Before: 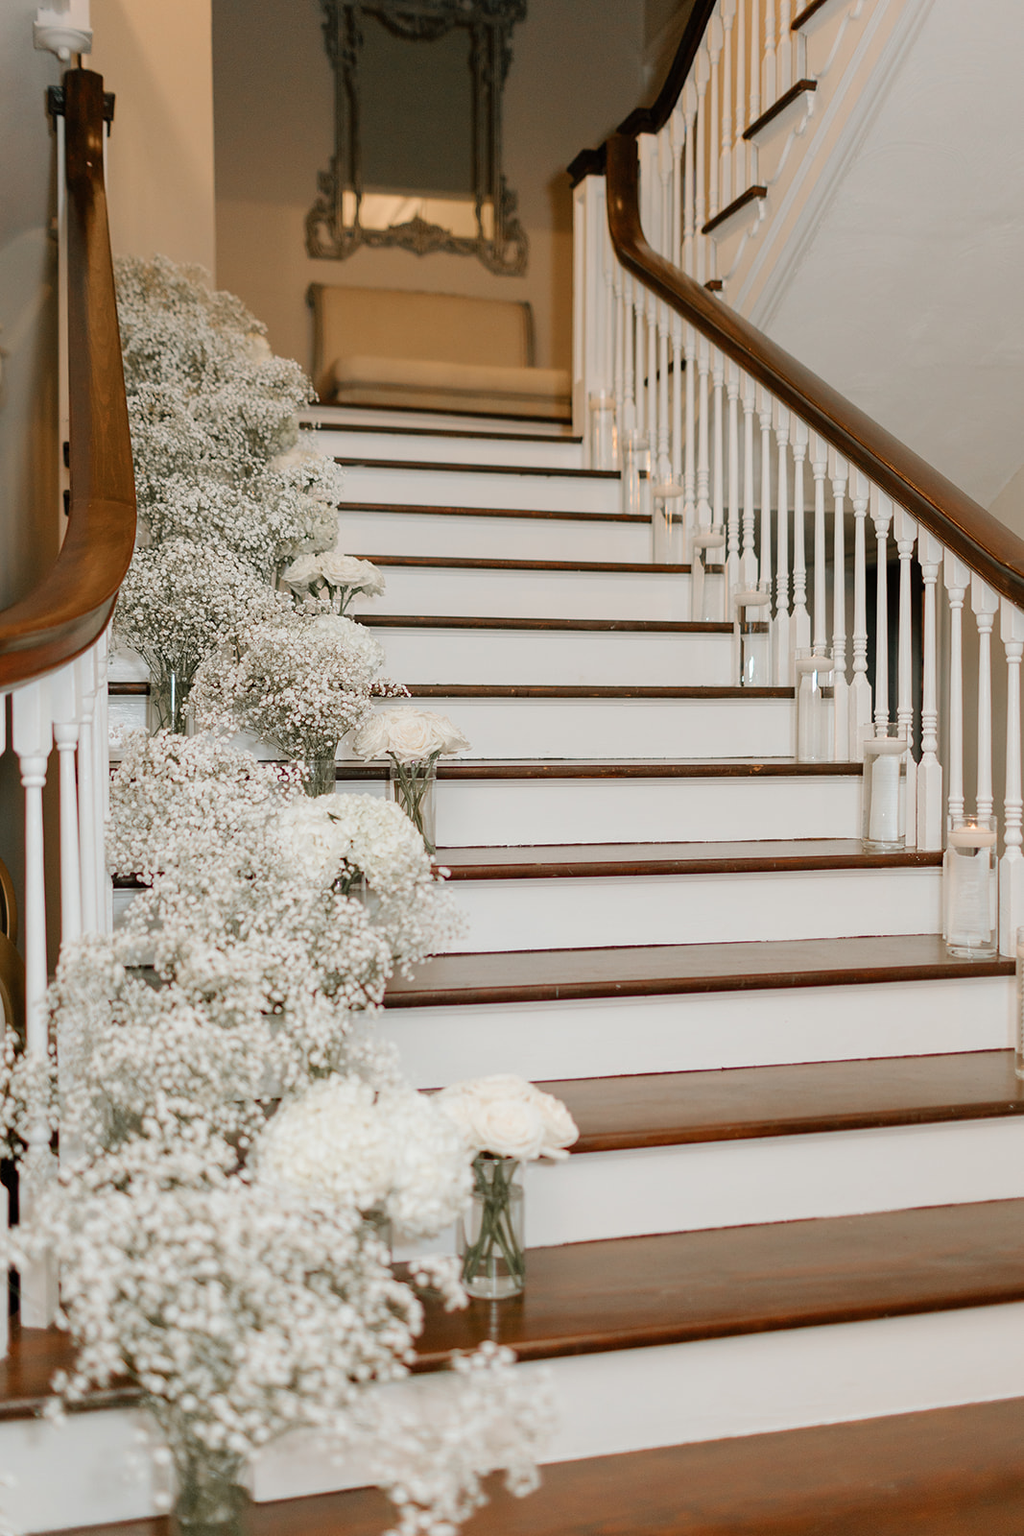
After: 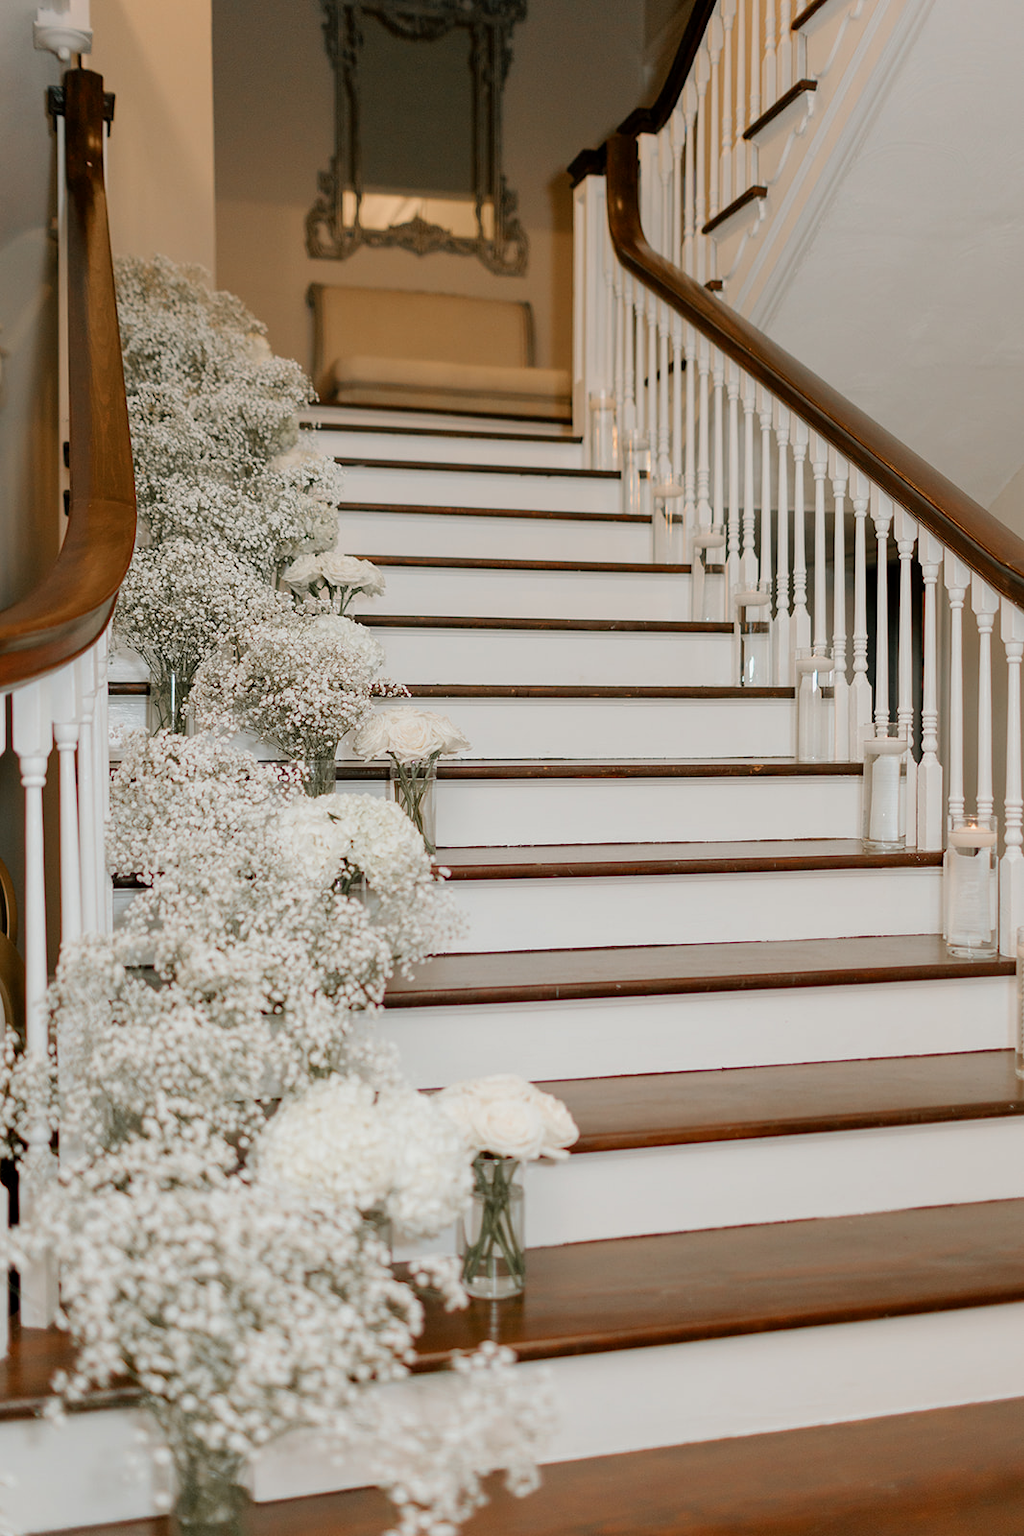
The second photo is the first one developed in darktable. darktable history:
exposure: black level correction 0.002, exposure -0.099 EV, compensate highlight preservation false
